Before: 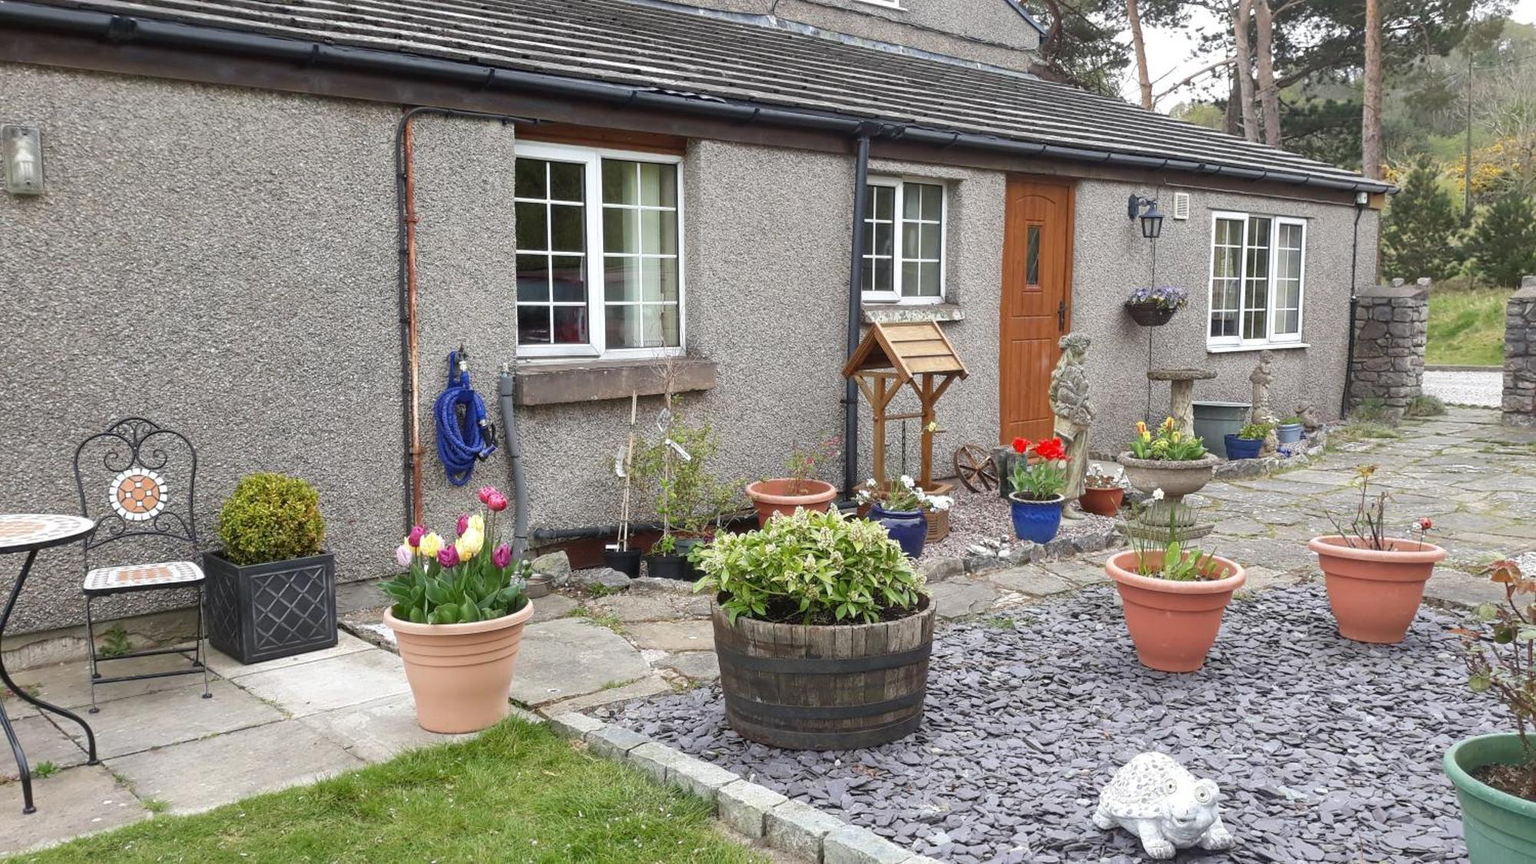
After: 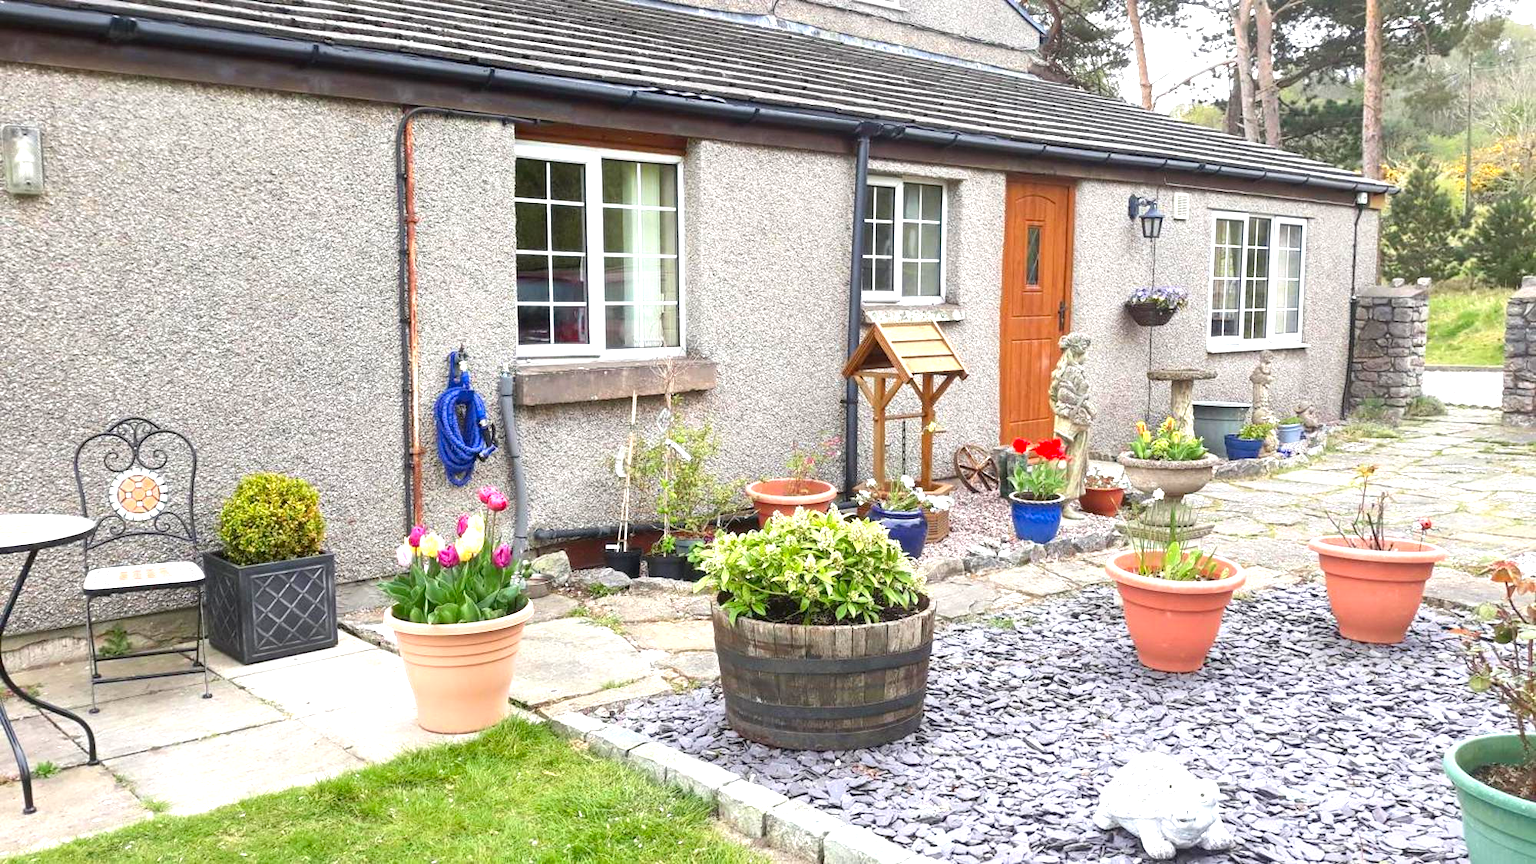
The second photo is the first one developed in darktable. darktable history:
exposure: black level correction 0.001, exposure 0.962 EV, compensate highlight preservation false
contrast brightness saturation: contrast 0.081, saturation 0.197
